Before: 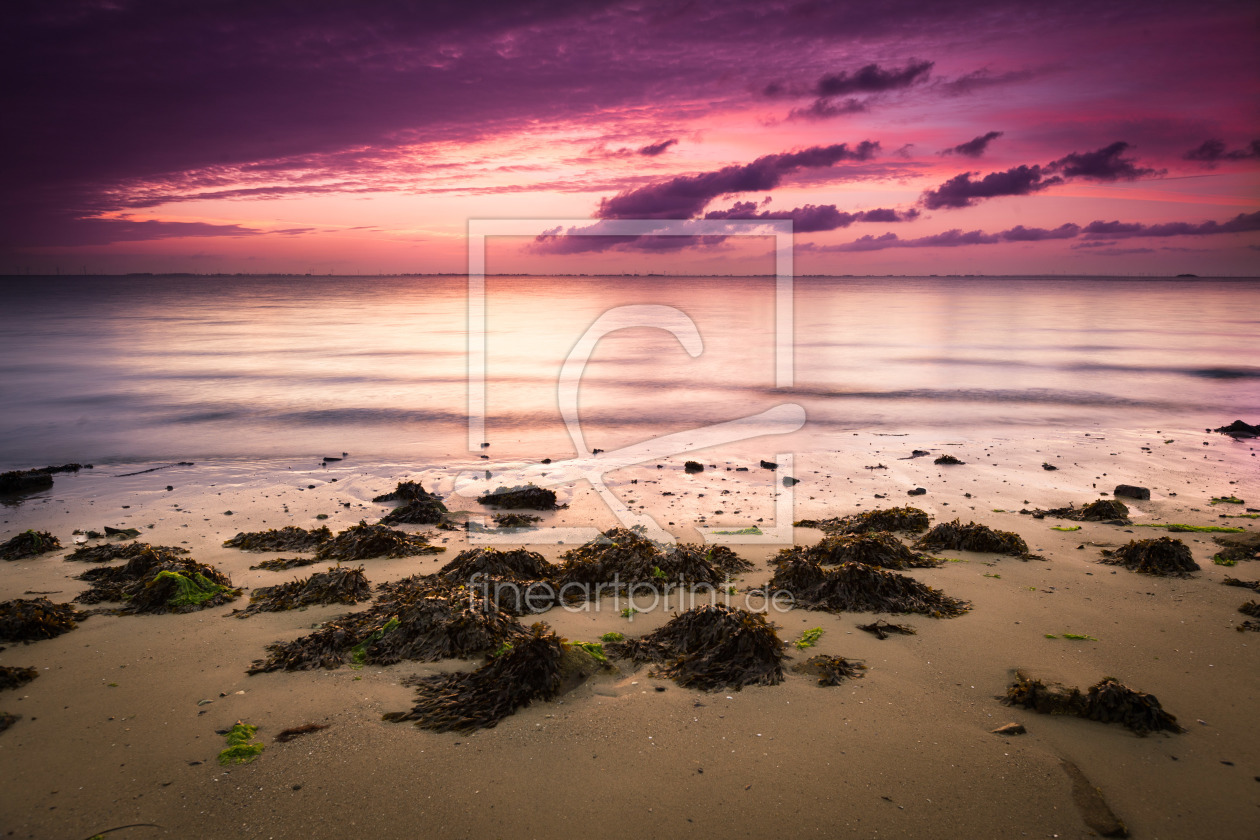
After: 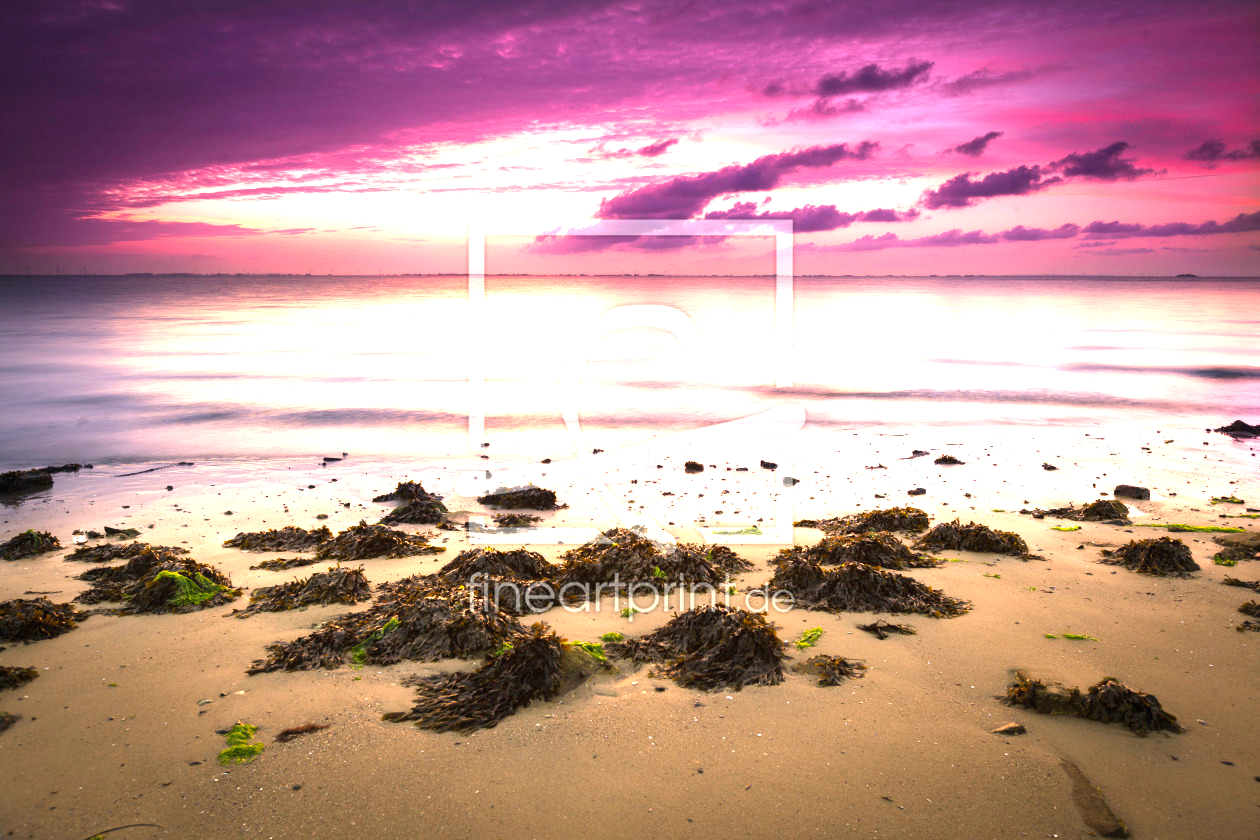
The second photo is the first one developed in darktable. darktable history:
exposure: black level correction 0, exposure 1.457 EV, compensate highlight preservation false
contrast brightness saturation: saturation 0.13
